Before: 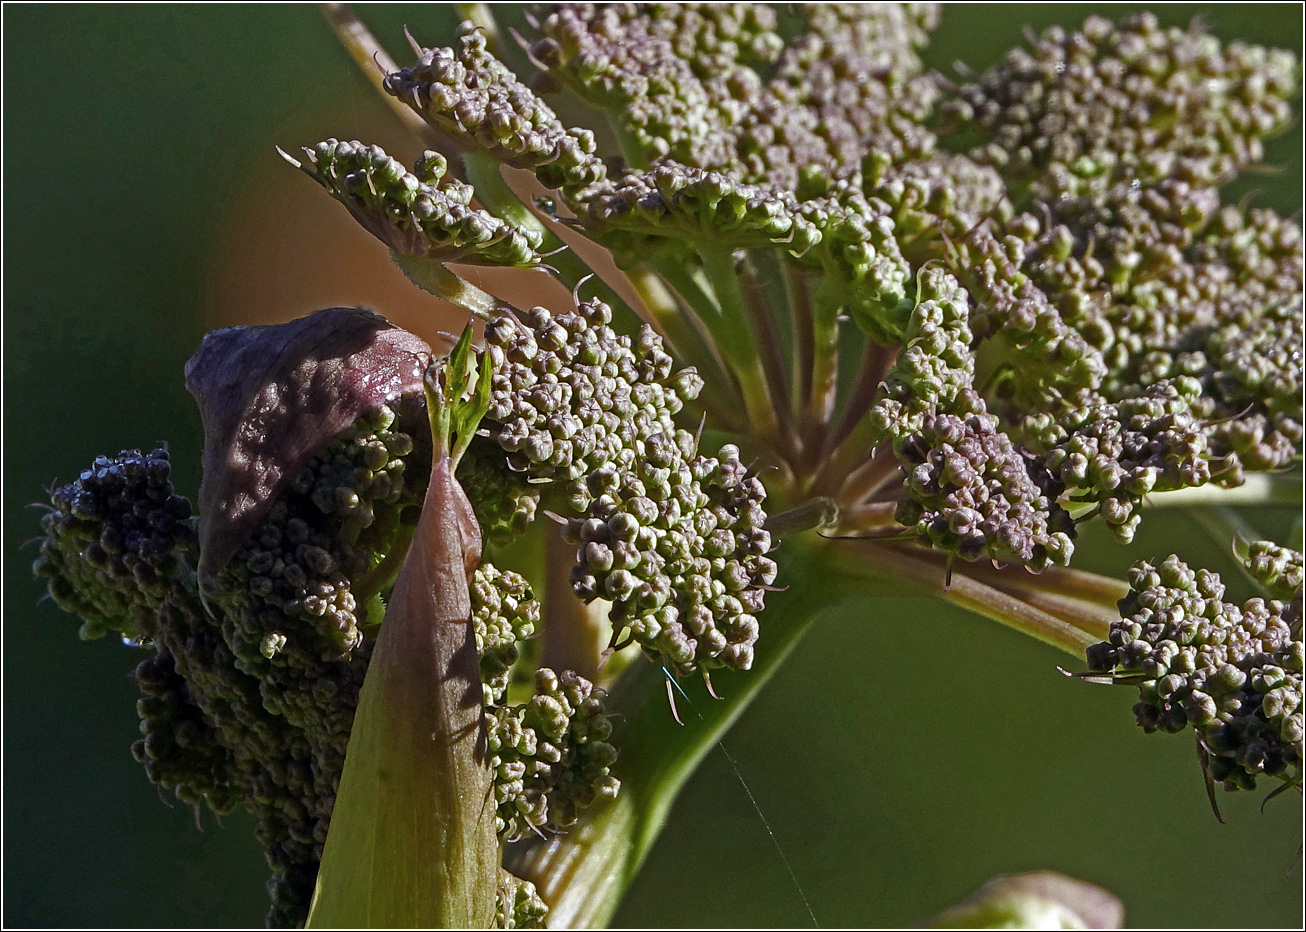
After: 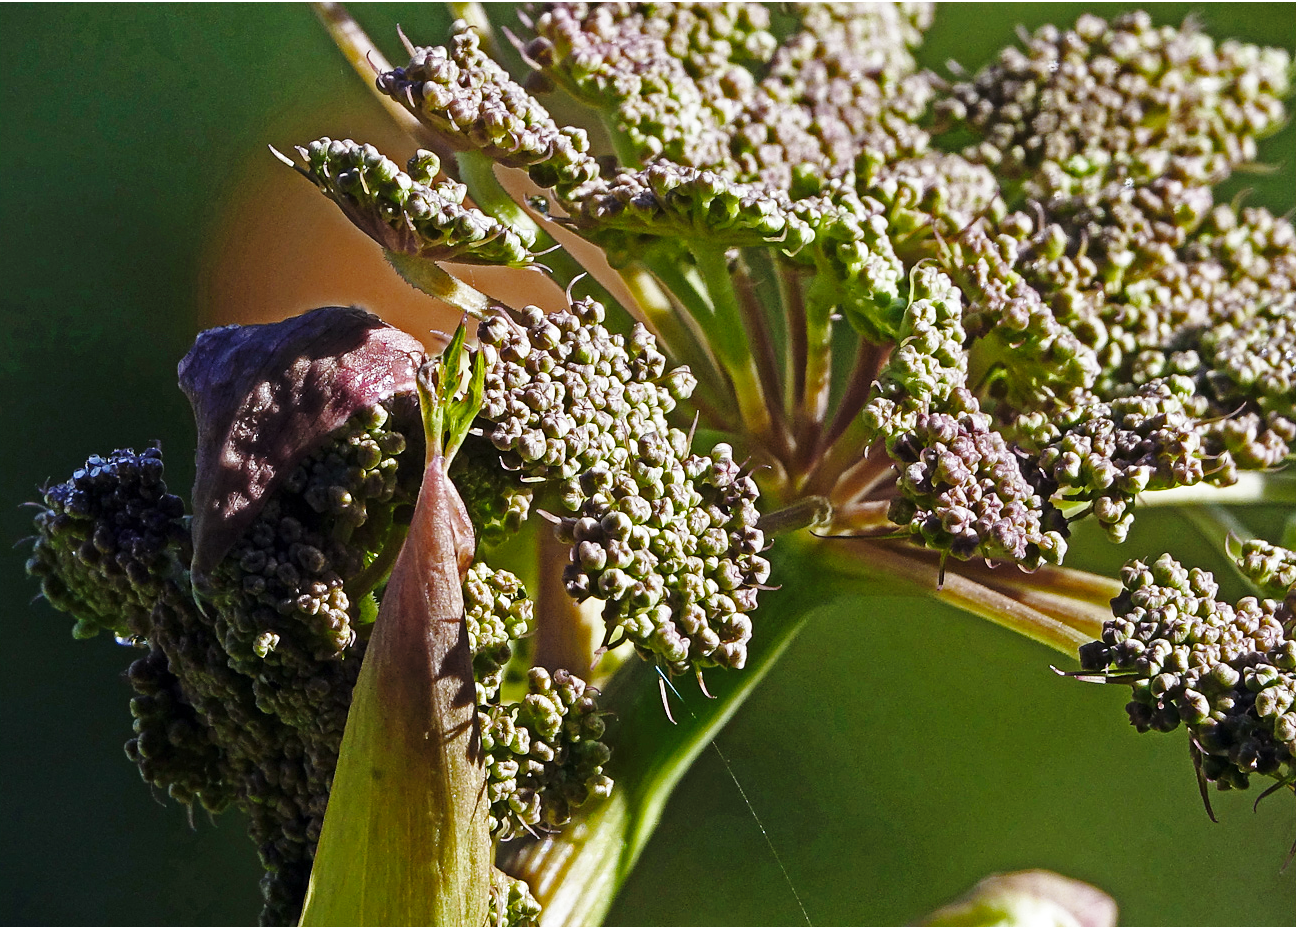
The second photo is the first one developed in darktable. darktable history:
base curve: curves: ch0 [(0, 0) (0.028, 0.03) (0.121, 0.232) (0.46, 0.748) (0.859, 0.968) (1, 1)], preserve colors none
crop and rotate: left 0.61%, top 0.128%, bottom 0.33%
